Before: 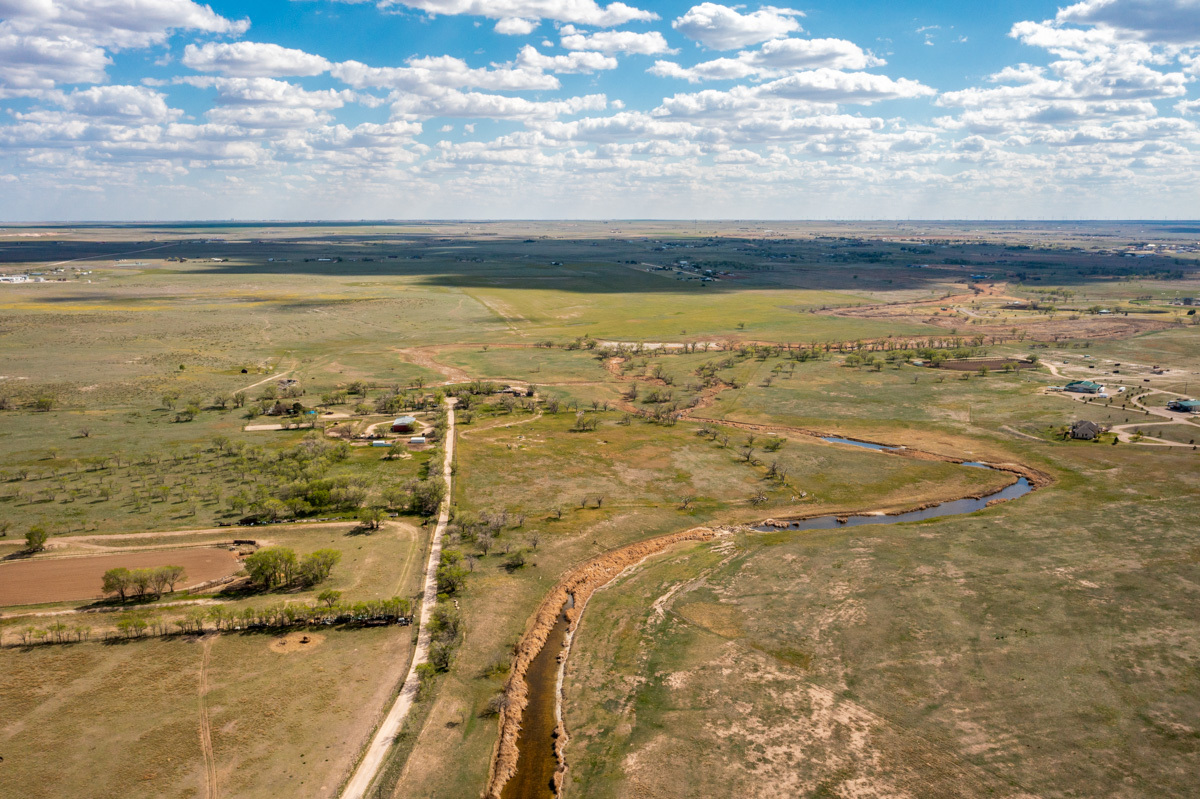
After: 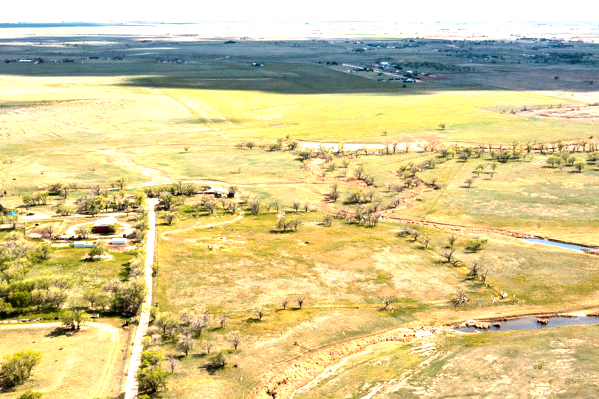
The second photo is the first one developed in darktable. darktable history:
crop: left 25%, top 25%, right 25%, bottom 25%
tone equalizer: -8 EV -0.75 EV, -7 EV -0.7 EV, -6 EV -0.6 EV, -5 EV -0.4 EV, -3 EV 0.4 EV, -2 EV 0.6 EV, -1 EV 0.7 EV, +0 EV 0.75 EV, edges refinement/feathering 500, mask exposure compensation -1.57 EV, preserve details no
exposure: black level correction 0.001, exposure 0.955 EV, compensate exposure bias true, compensate highlight preservation false
